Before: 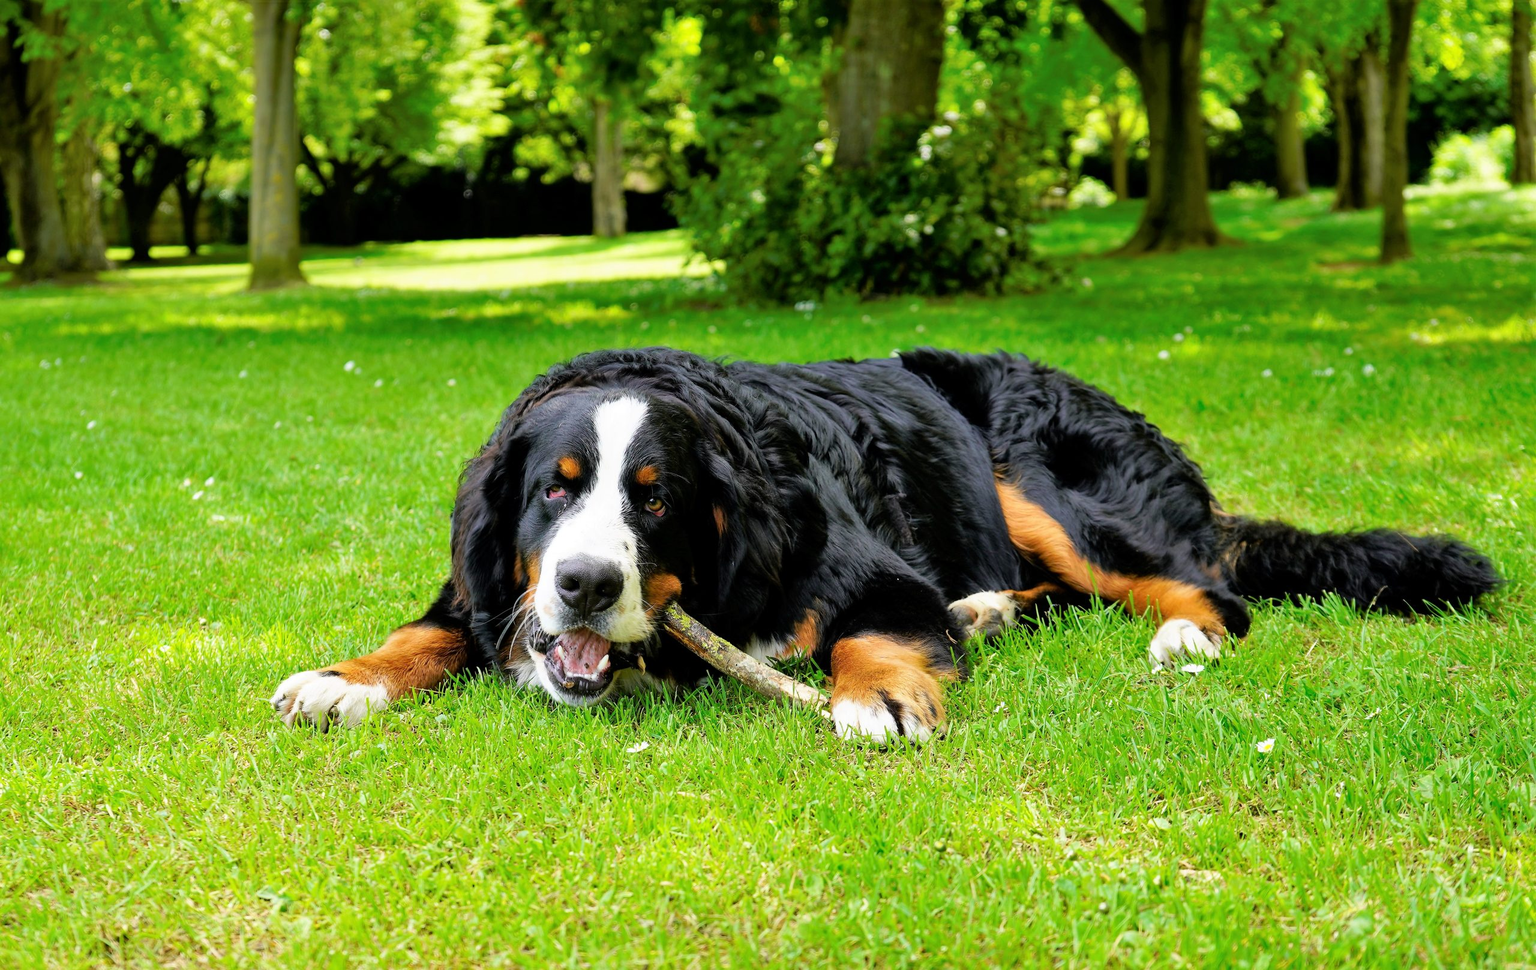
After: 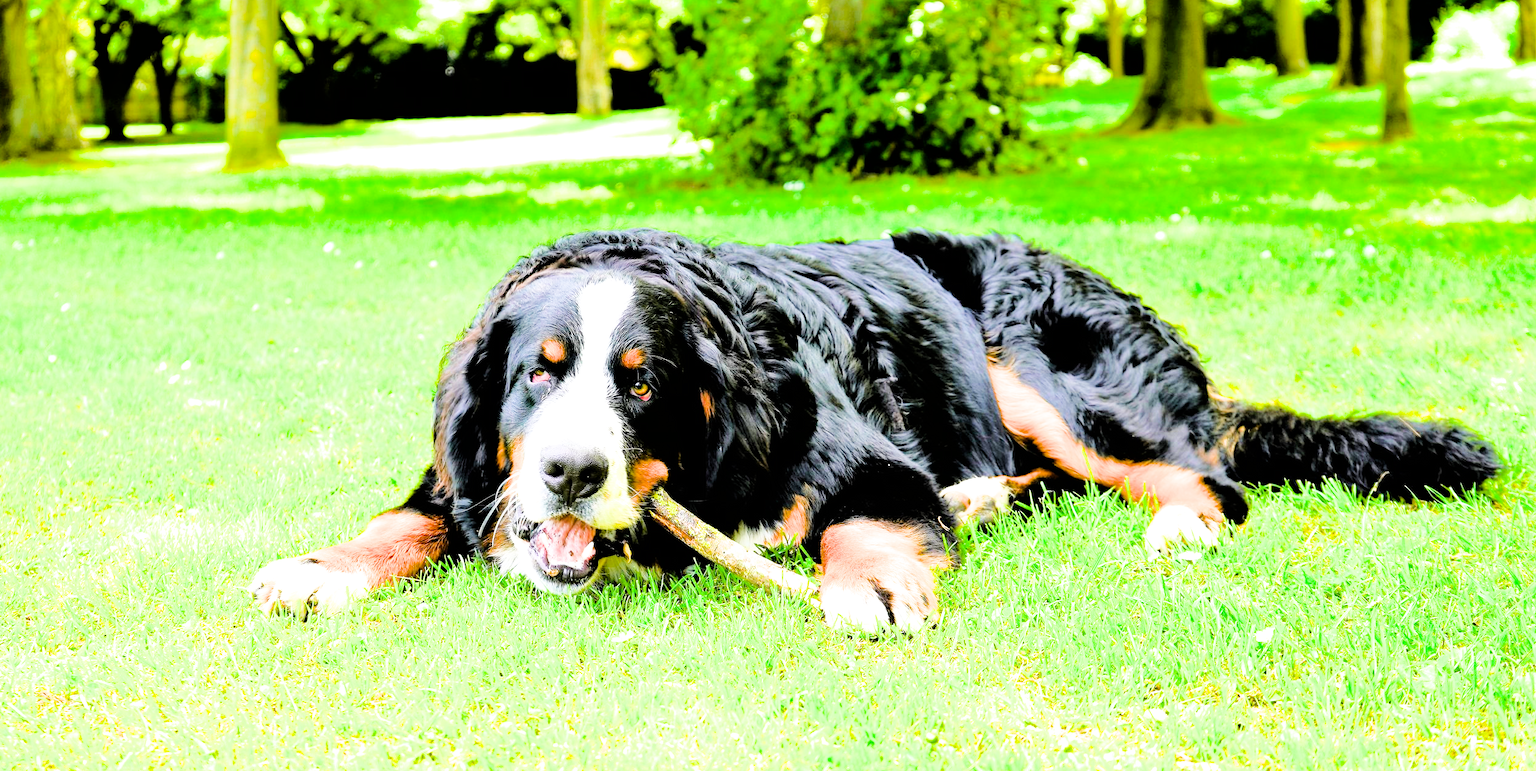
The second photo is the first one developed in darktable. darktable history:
color balance rgb: perceptual saturation grading › global saturation 25%, perceptual brilliance grading › mid-tones 10%, perceptual brilliance grading › shadows 15%, global vibrance 20%
crop and rotate: left 1.814%, top 12.818%, right 0.25%, bottom 9.225%
filmic rgb: black relative exposure -5 EV, hardness 2.88, contrast 1.3, highlights saturation mix -30%
exposure: exposure 2.207 EV, compensate highlight preservation false
